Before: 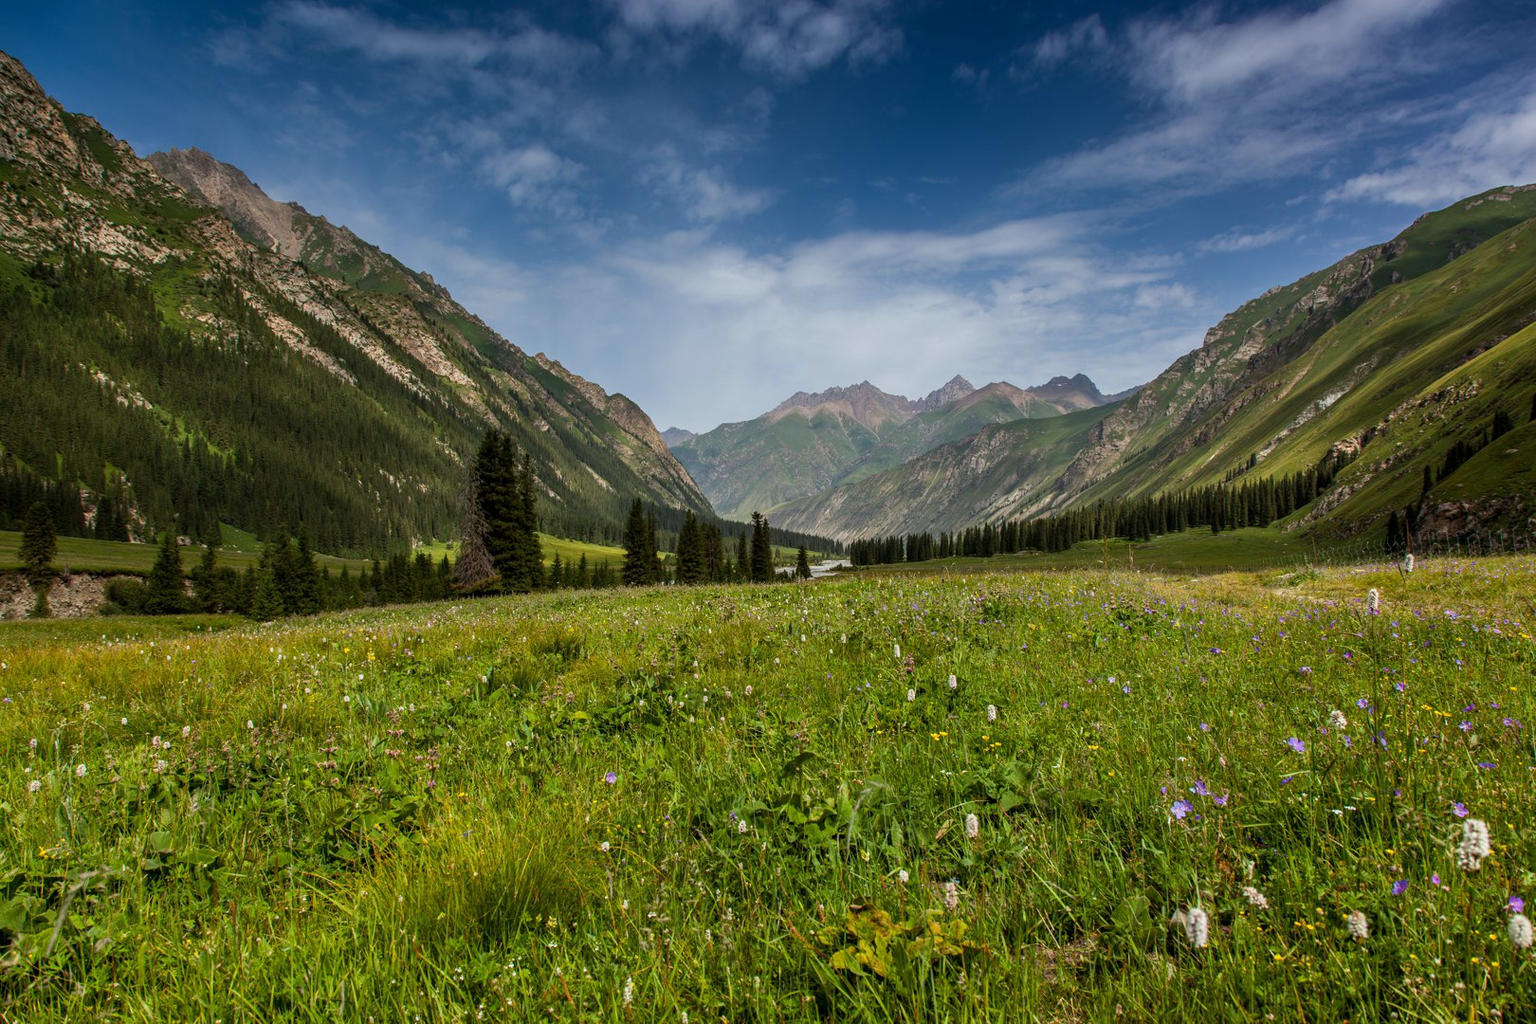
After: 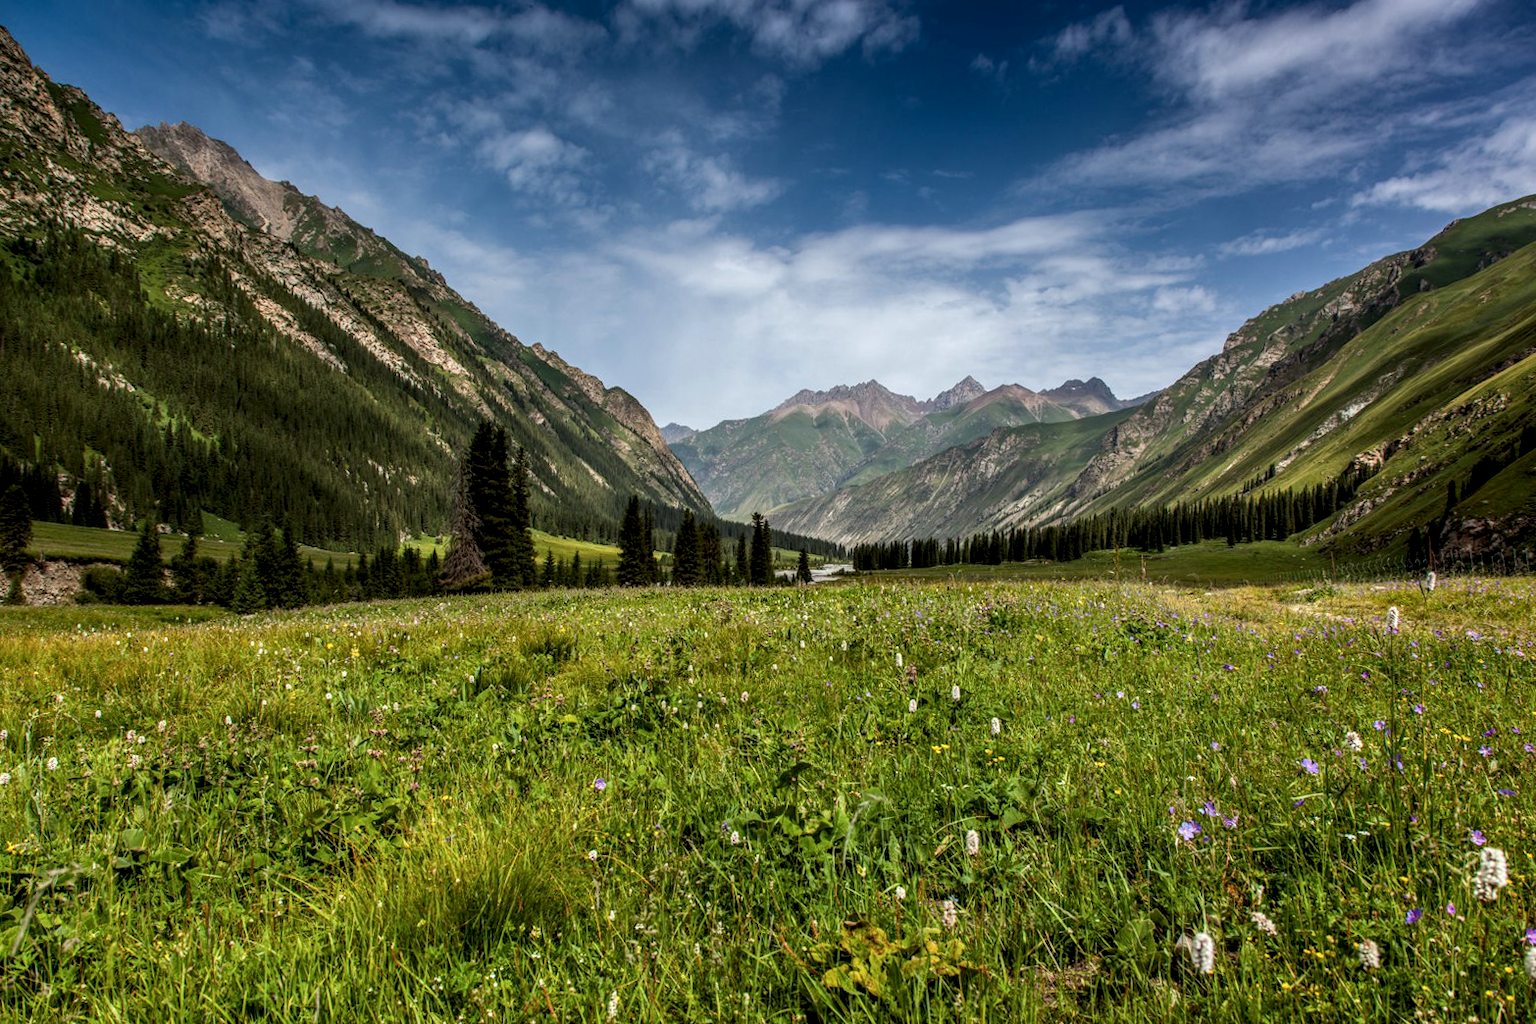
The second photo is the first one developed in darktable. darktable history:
crop and rotate: angle -1.33°
local contrast: highlights 24%, detail 150%
